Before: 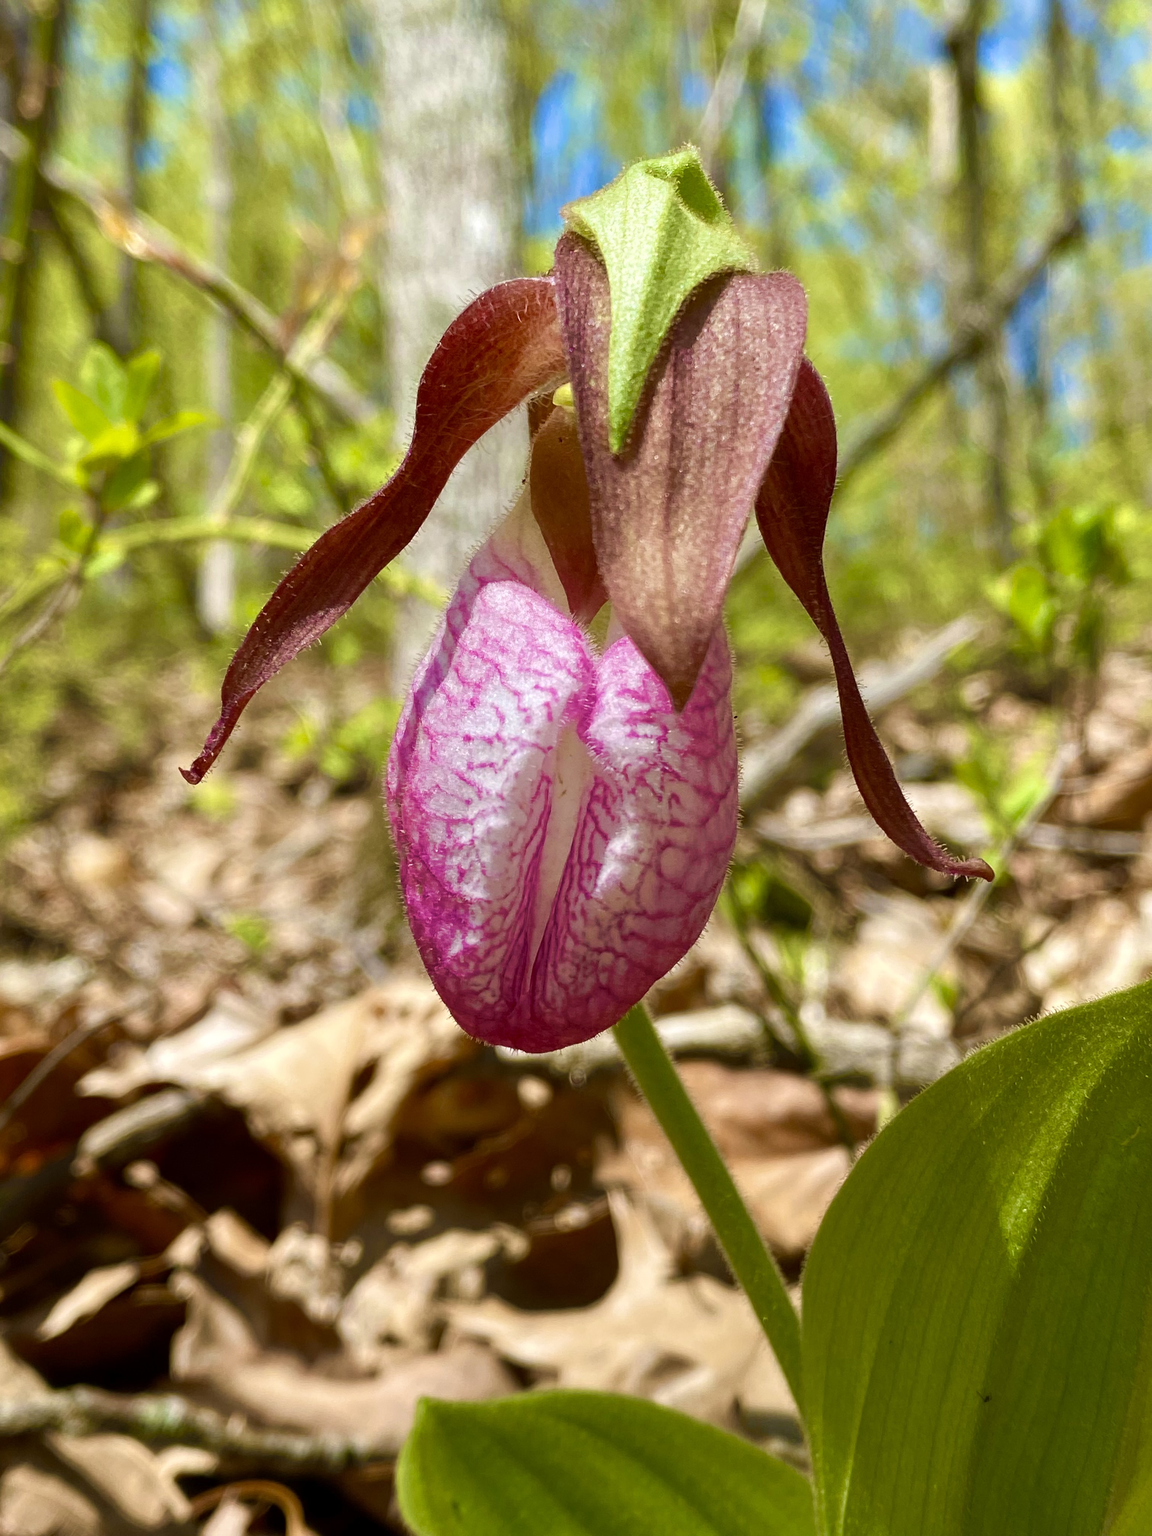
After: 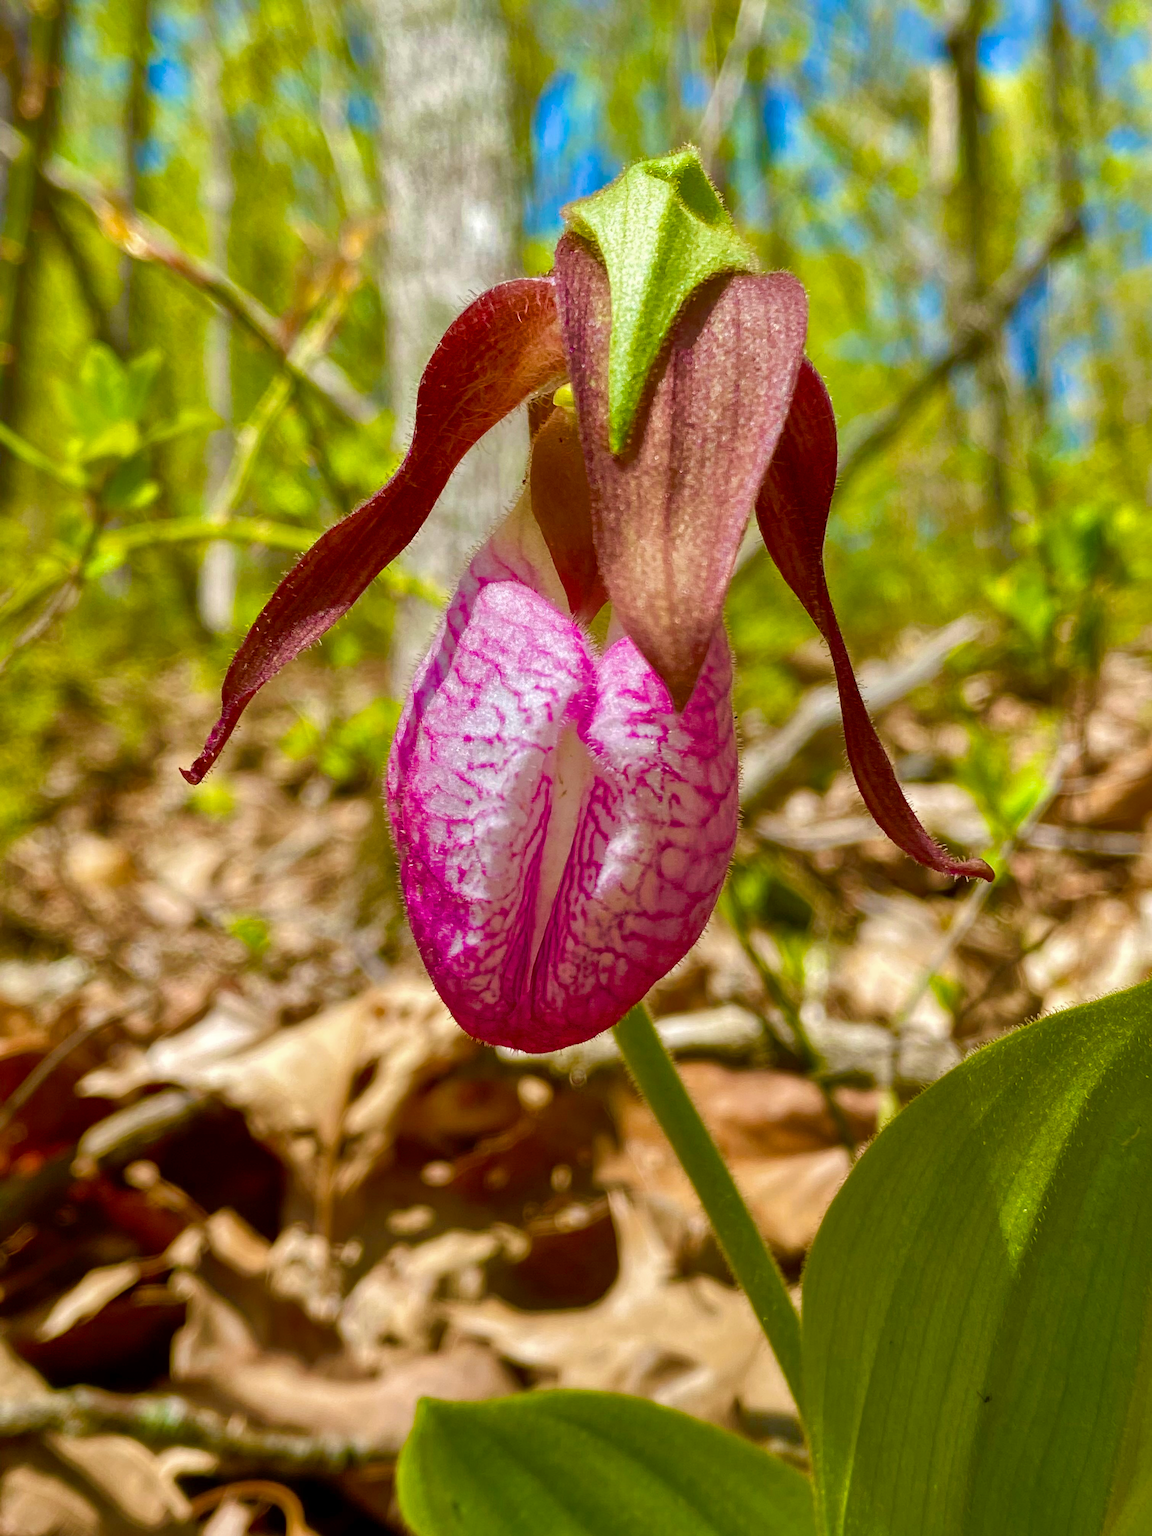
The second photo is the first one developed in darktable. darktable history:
contrast brightness saturation: contrast 0.03, brightness -0.037
shadows and highlights: highlights color adjustment 0.063%
color balance rgb: perceptual saturation grading › global saturation 19.786%
